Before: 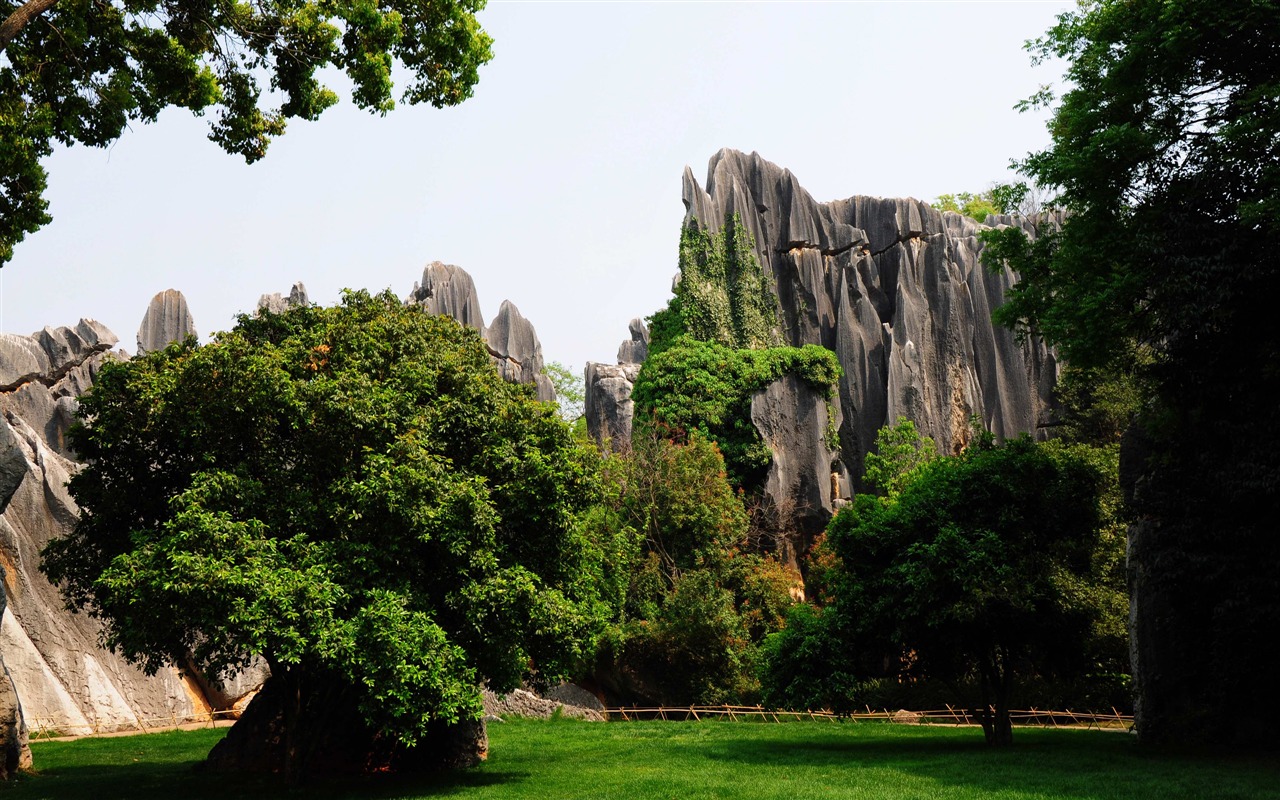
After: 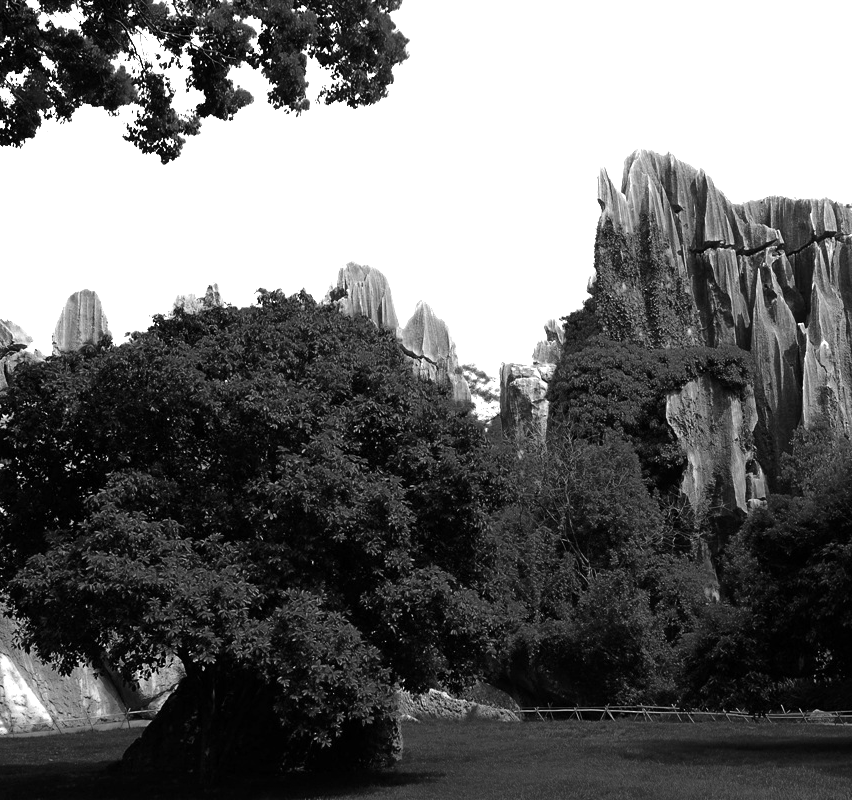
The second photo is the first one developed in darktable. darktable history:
color zones: curves: ch0 [(0.287, 0.048) (0.493, 0.484) (0.737, 0.816)]; ch1 [(0, 0) (0.143, 0) (0.286, 0) (0.429, 0) (0.571, 0) (0.714, 0) (0.857, 0)]
exposure: exposure 0.605 EV, compensate highlight preservation false
tone equalizer: -8 EV -0.783 EV, -7 EV -0.688 EV, -6 EV -0.573 EV, -5 EV -0.378 EV, -3 EV 0.395 EV, -2 EV 0.6 EV, -1 EV 0.682 EV, +0 EV 0.759 EV, edges refinement/feathering 500, mask exposure compensation -1.57 EV, preserve details no
crop and rotate: left 6.68%, right 26.735%
